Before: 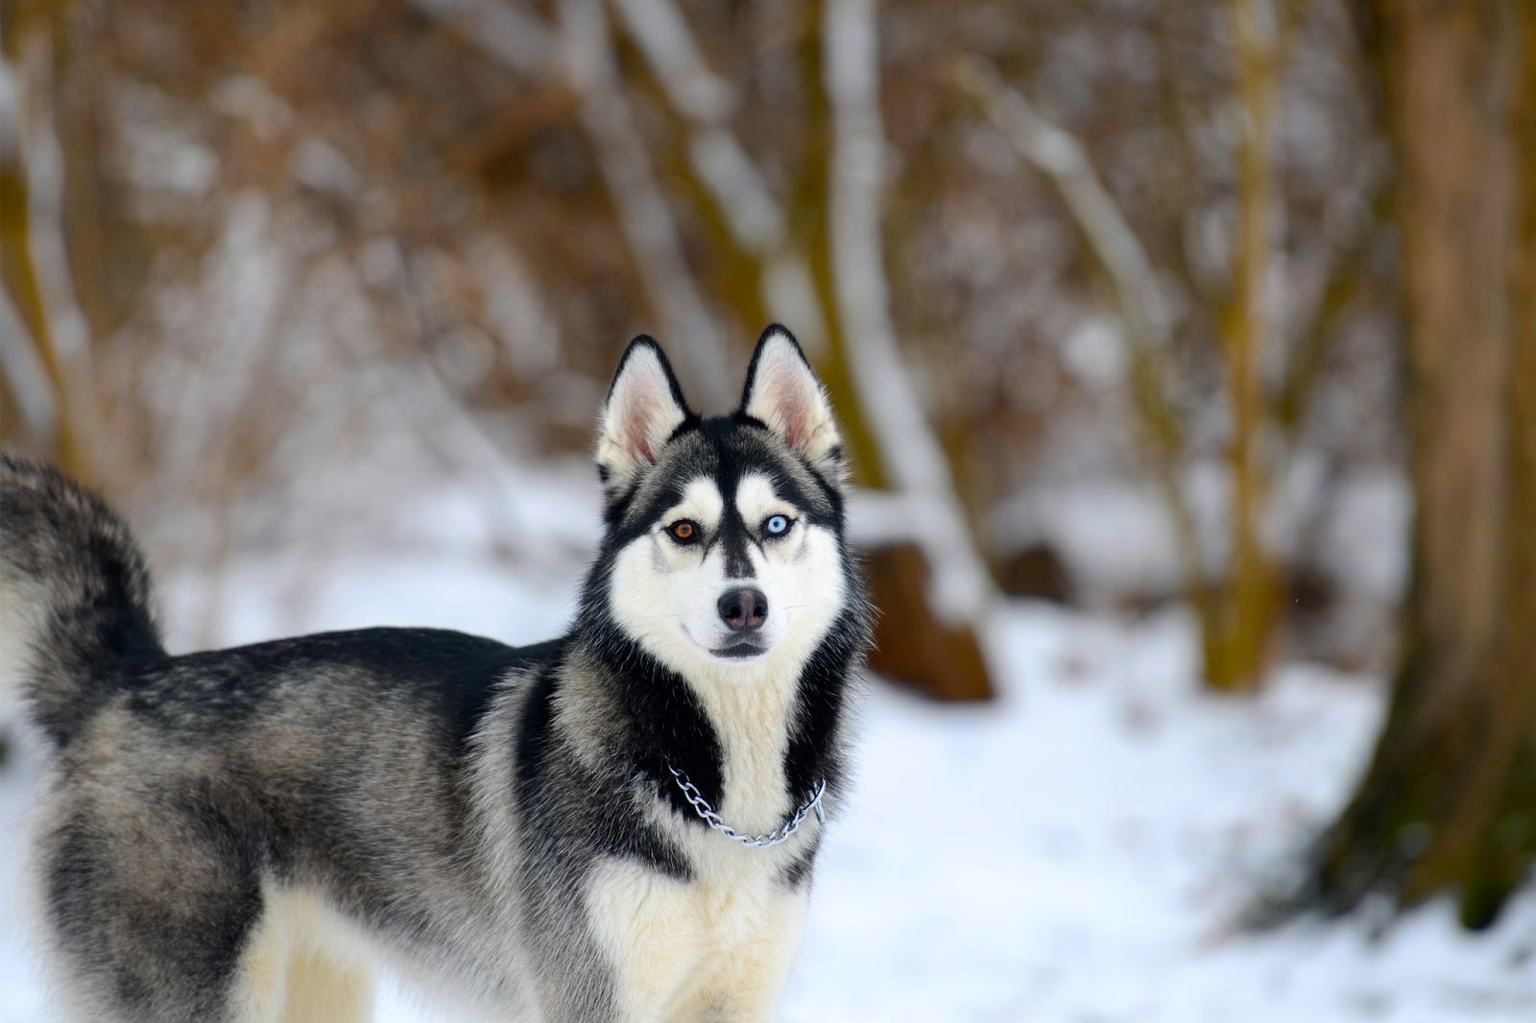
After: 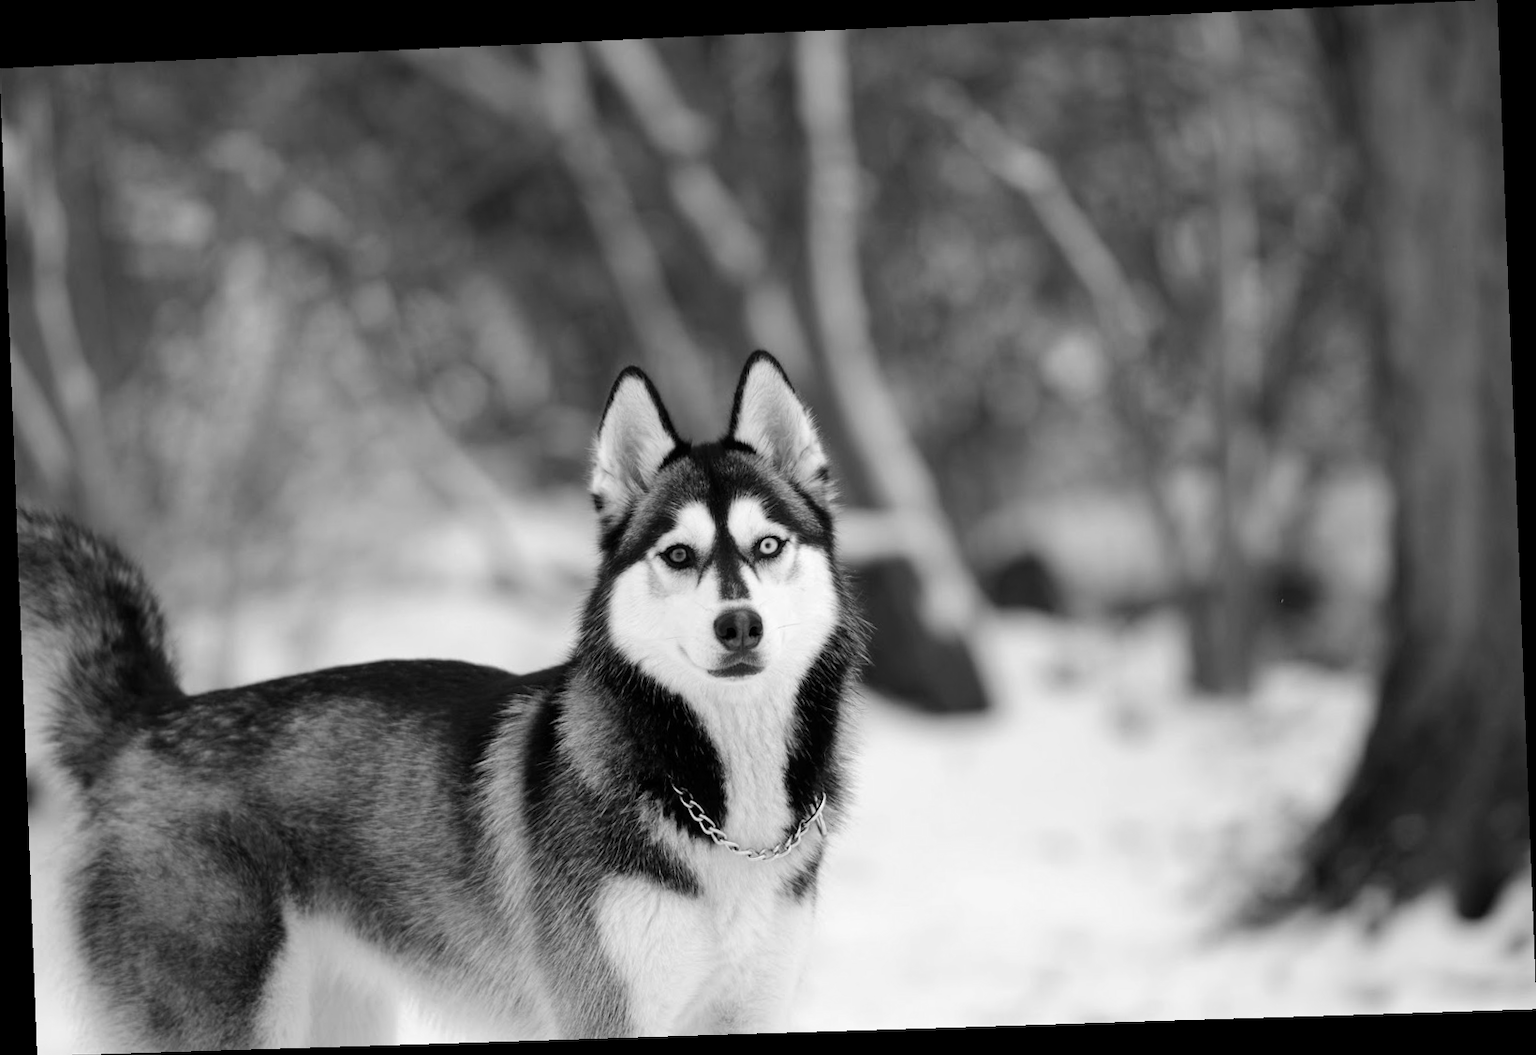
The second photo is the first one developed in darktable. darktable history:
rotate and perspective: rotation -2.22°, lens shift (horizontal) -0.022, automatic cropping off
monochrome: a 1.94, b -0.638
